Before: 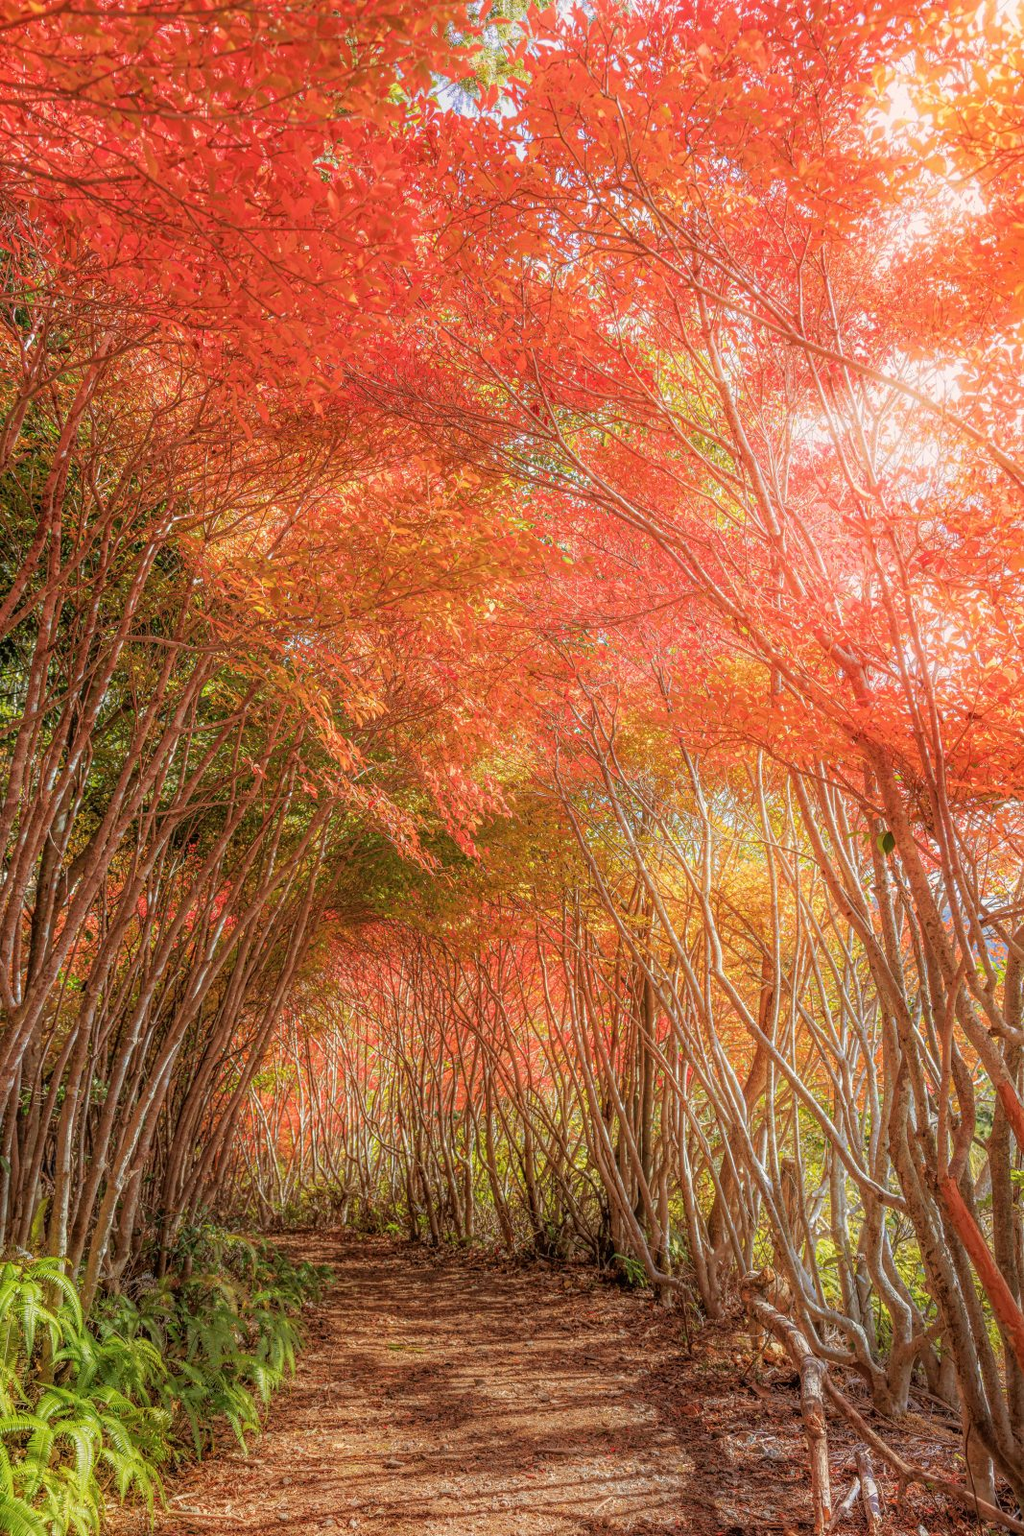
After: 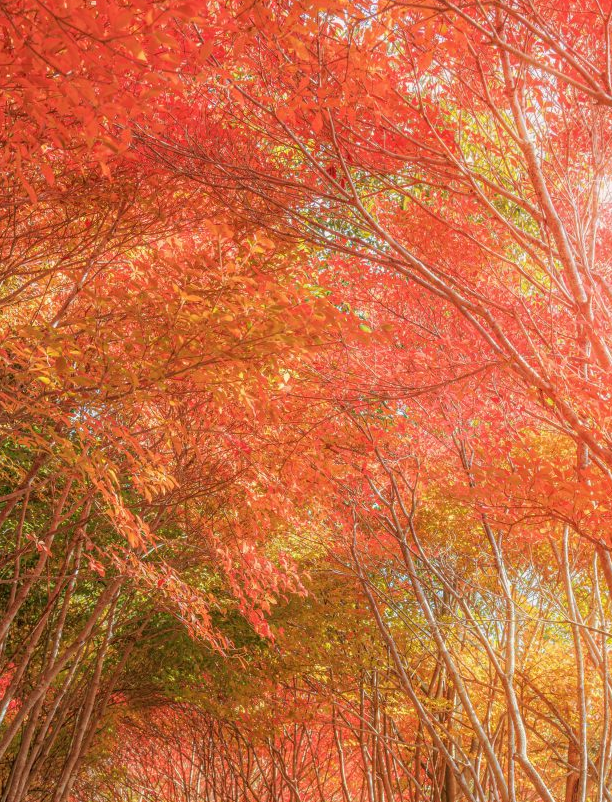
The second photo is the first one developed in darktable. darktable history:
crop: left 21.183%, top 15.947%, right 21.442%, bottom 33.867%
shadows and highlights: shadows 37.37, highlights -27.72, soften with gaussian
color correction: highlights b* -0.007
